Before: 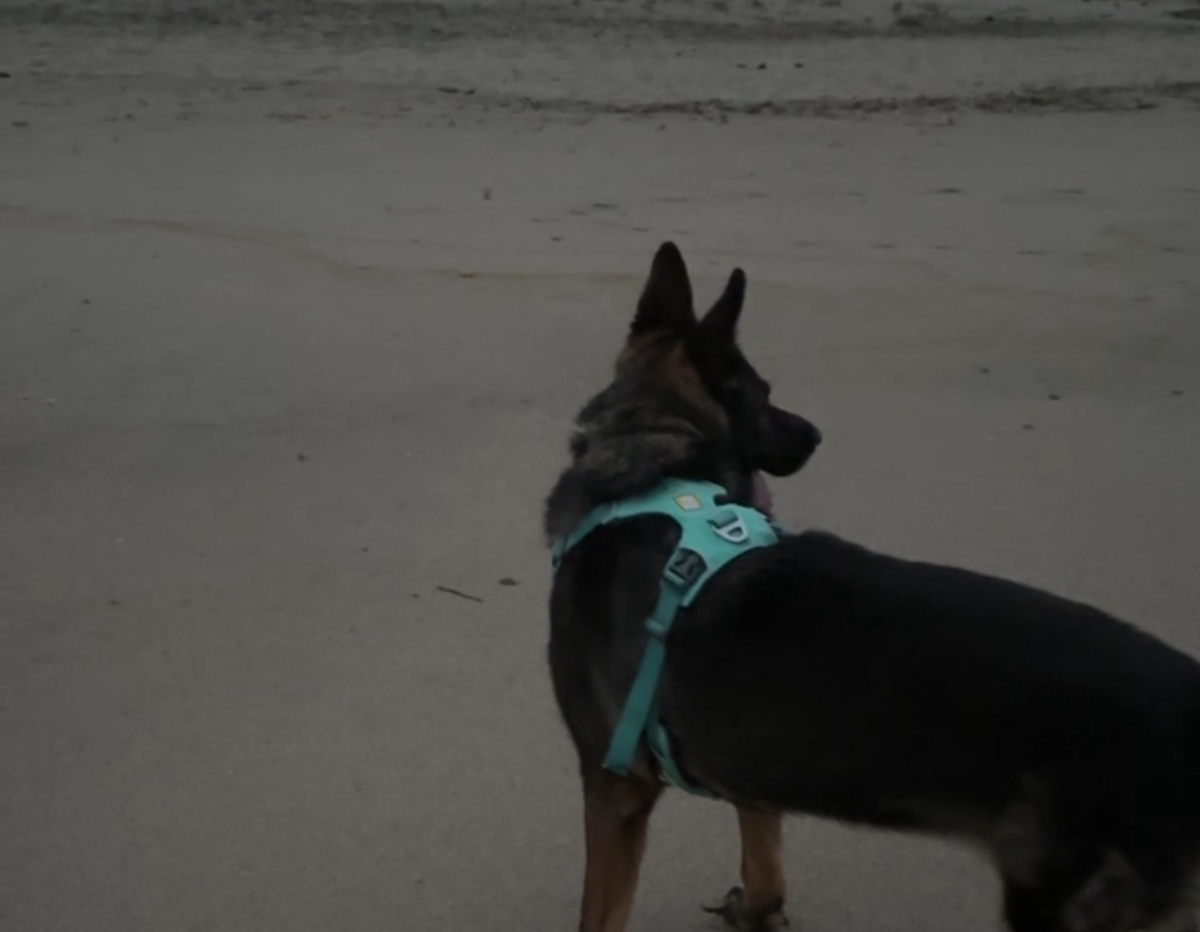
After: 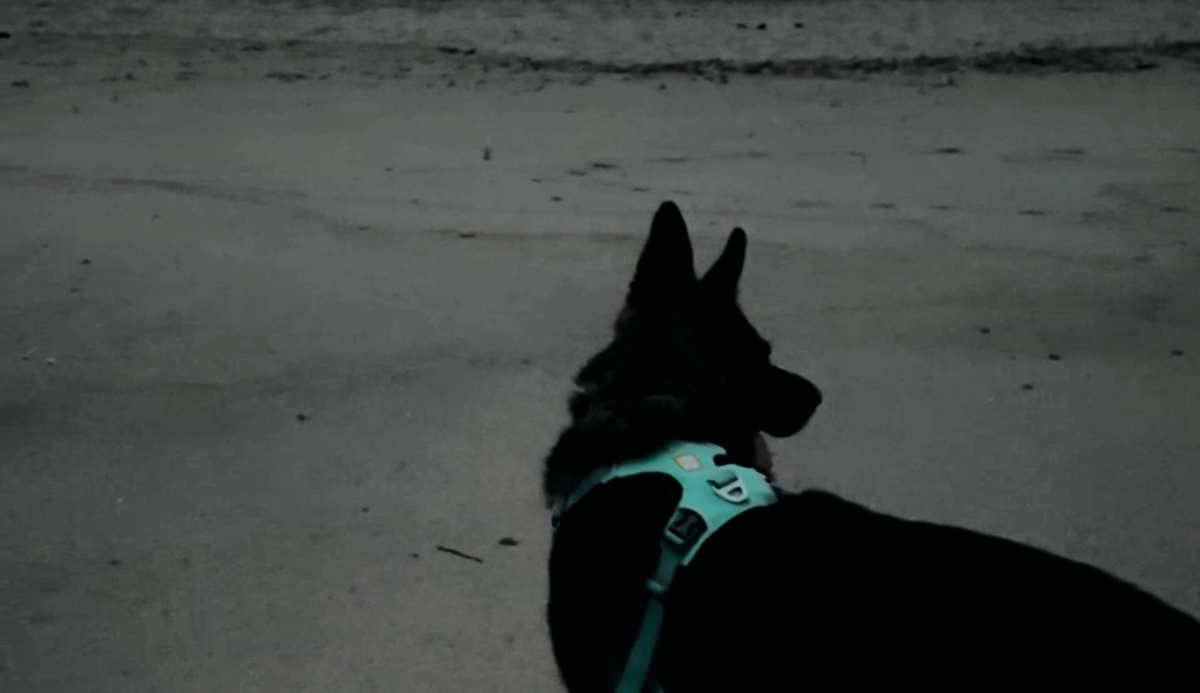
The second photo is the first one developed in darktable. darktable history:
filmic rgb: black relative exposure -5.05 EV, white relative exposure 3.96 EV, threshold 3.03 EV, hardness 2.9, contrast 1.3, enable highlight reconstruction true
crop: top 4.301%, bottom 21.274%
tone curve: curves: ch0 [(0, 0.003) (0.211, 0.174) (0.482, 0.519) (0.843, 0.821) (0.992, 0.971)]; ch1 [(0, 0) (0.276, 0.206) (0.393, 0.364) (0.482, 0.477) (0.506, 0.5) (0.523, 0.523) (0.572, 0.592) (0.695, 0.767) (1, 1)]; ch2 [(0, 0) (0.438, 0.456) (0.498, 0.497) (0.536, 0.527) (0.562, 0.584) (0.619, 0.602) (0.698, 0.698) (1, 1)], color space Lab, independent channels, preserve colors none
